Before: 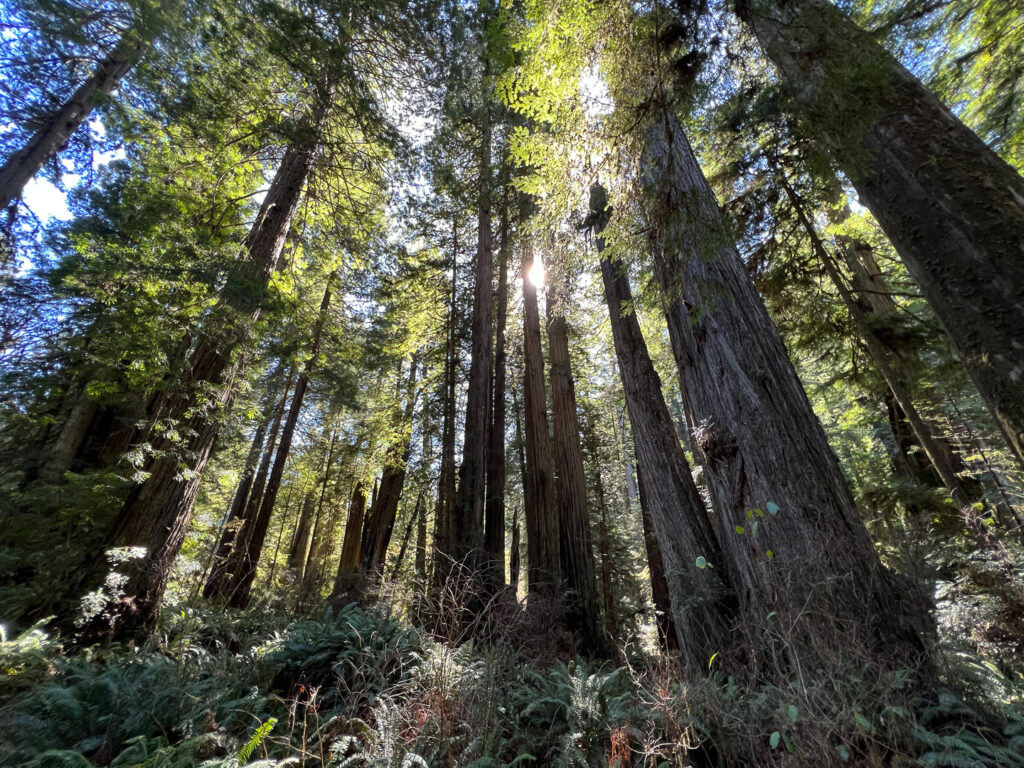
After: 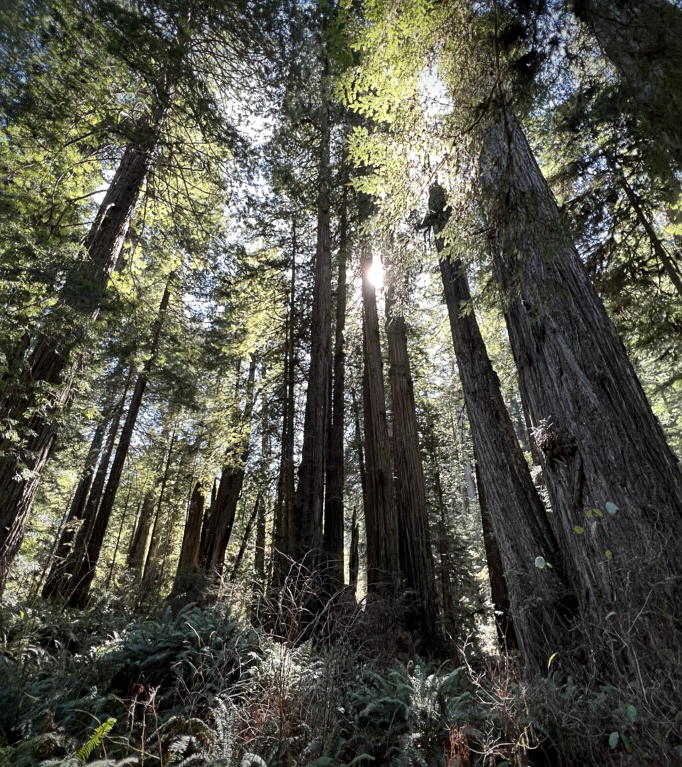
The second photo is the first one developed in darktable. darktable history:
vignetting: fall-off start 88.53%, fall-off radius 44.2%, saturation 0.376, width/height ratio 1.161
crop and rotate: left 15.754%, right 17.579%
sharpen: amount 0.2
contrast brightness saturation: contrast 0.1, saturation -0.36
